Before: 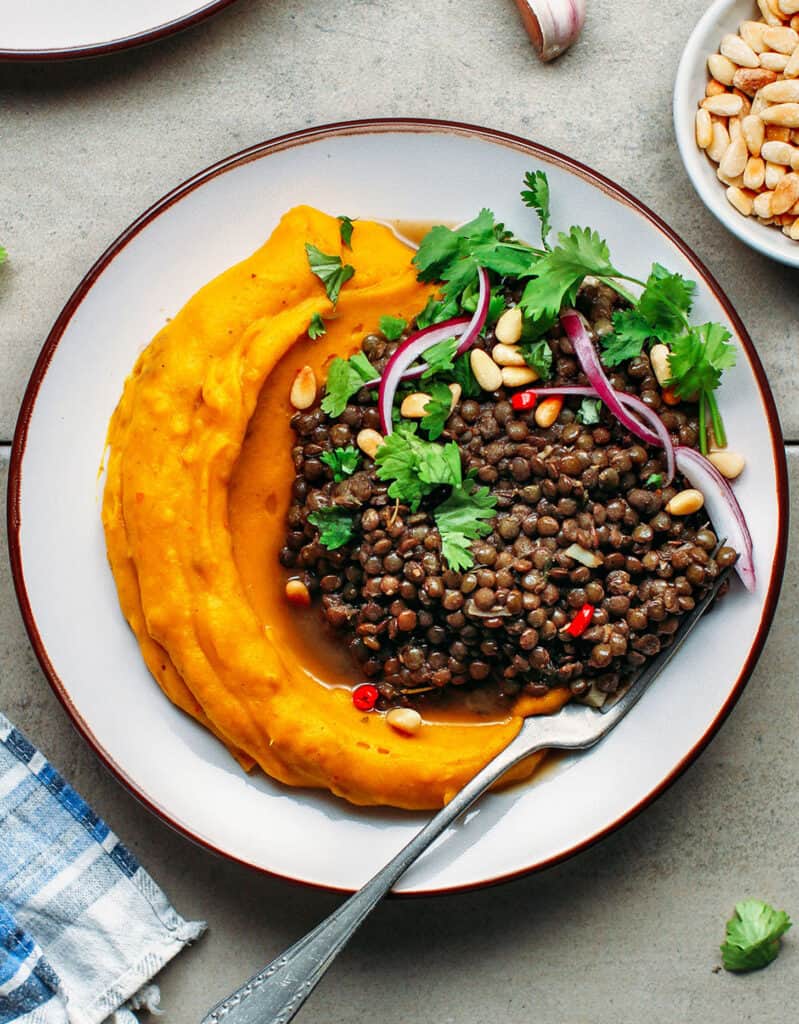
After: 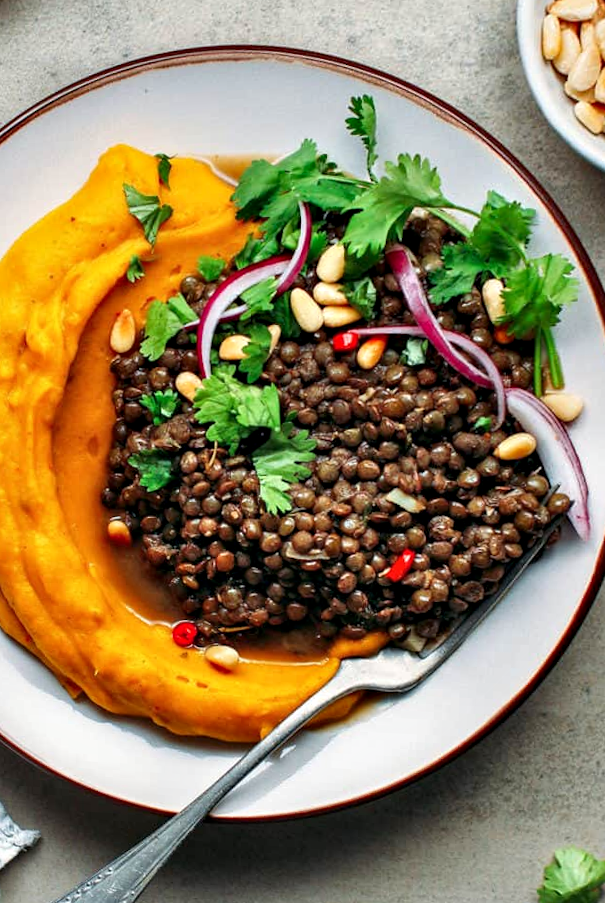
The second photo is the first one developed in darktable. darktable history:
rotate and perspective: rotation 0.062°, lens shift (vertical) 0.115, lens shift (horizontal) -0.133, crop left 0.047, crop right 0.94, crop top 0.061, crop bottom 0.94
contrast equalizer: octaves 7, y [[0.6 ×6], [0.55 ×6], [0 ×6], [0 ×6], [0 ×6]], mix 0.3
crop and rotate: left 17.959%, top 5.771%, right 1.742%
